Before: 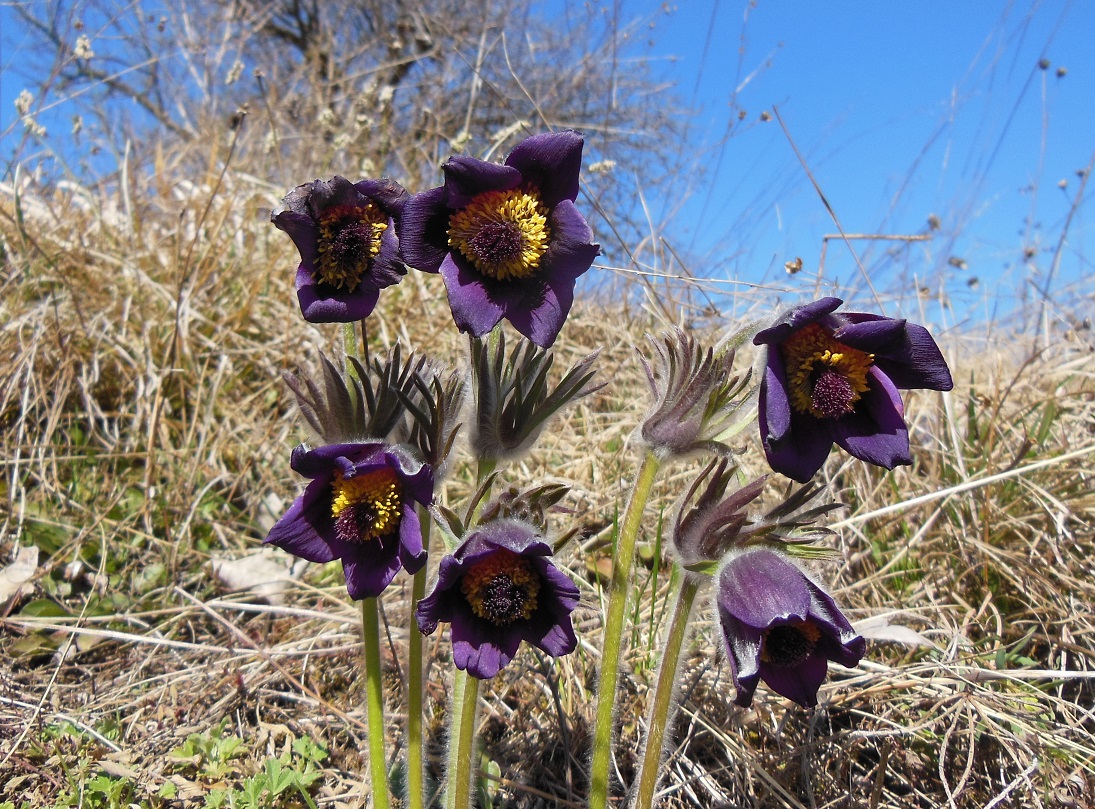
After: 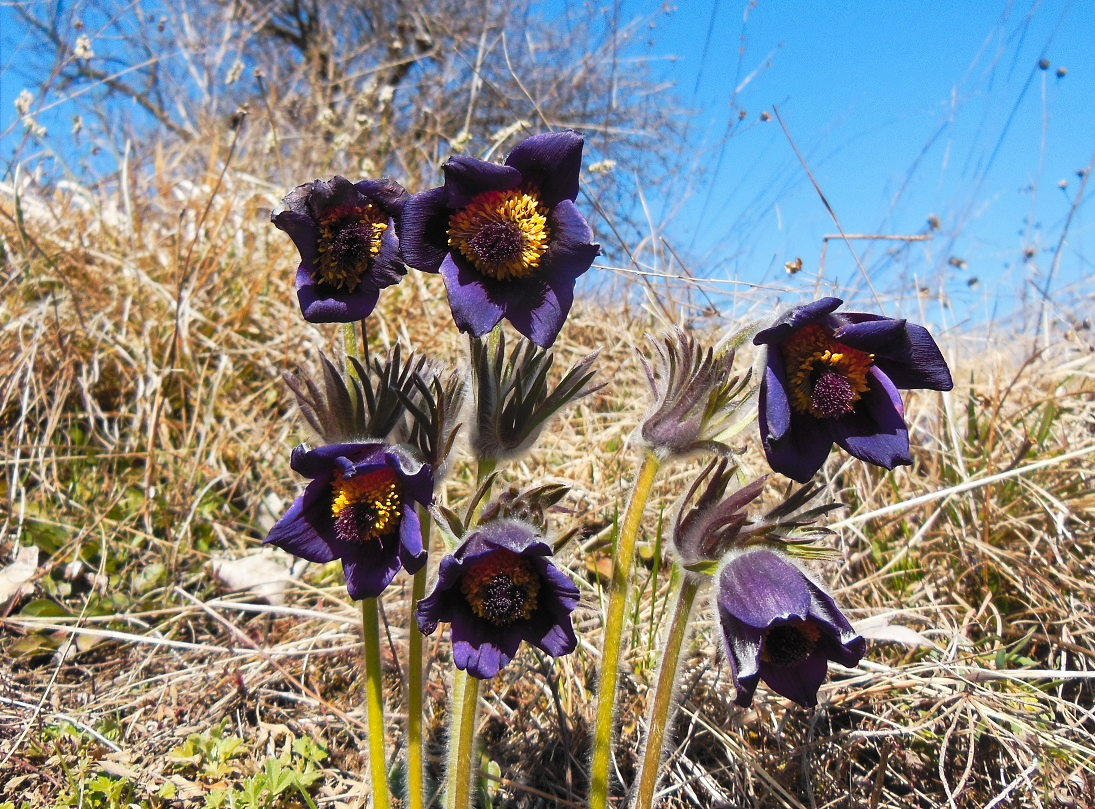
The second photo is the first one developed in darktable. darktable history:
color zones: curves: ch1 [(0.239, 0.552) (0.75, 0.5)]; ch2 [(0.25, 0.462) (0.749, 0.457)]
tone equalizer: on, module defaults
tone curve: curves: ch0 [(0, 0) (0.003, 0.009) (0.011, 0.019) (0.025, 0.034) (0.044, 0.057) (0.069, 0.082) (0.1, 0.104) (0.136, 0.131) (0.177, 0.165) (0.224, 0.212) (0.277, 0.279) (0.335, 0.342) (0.399, 0.401) (0.468, 0.477) (0.543, 0.572) (0.623, 0.675) (0.709, 0.772) (0.801, 0.85) (0.898, 0.942) (1, 1)], preserve colors none
